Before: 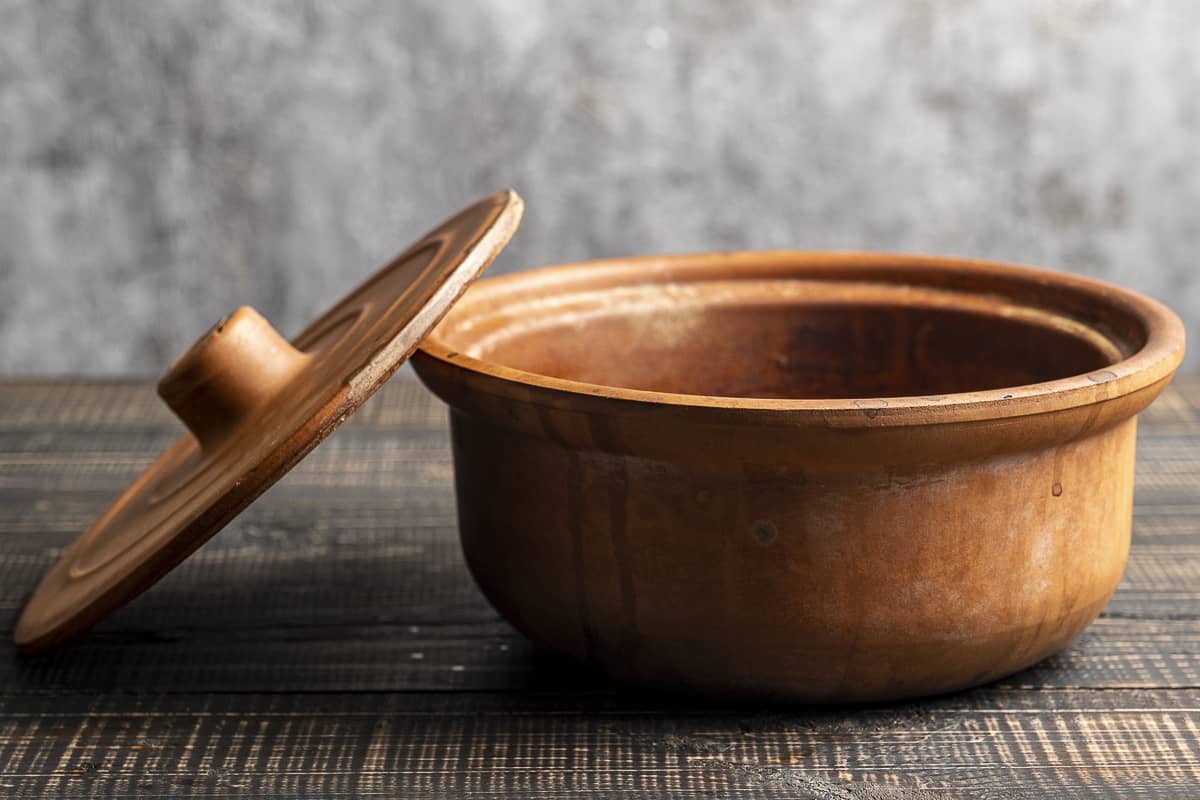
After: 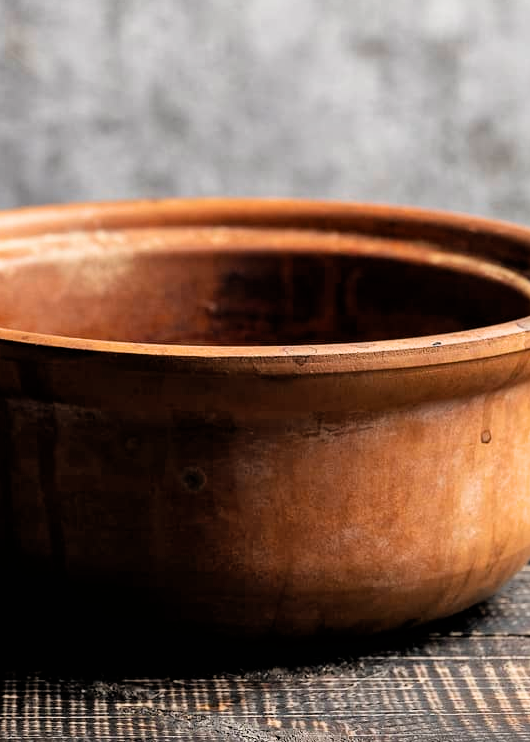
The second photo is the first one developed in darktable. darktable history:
crop: left 47.628%, top 6.643%, right 7.874%
shadows and highlights: shadows 32, highlights -32, soften with gaussian
rotate and perspective: automatic cropping original format, crop left 0, crop top 0
filmic rgb: black relative exposure -4.91 EV, white relative exposure 2.84 EV, hardness 3.7
